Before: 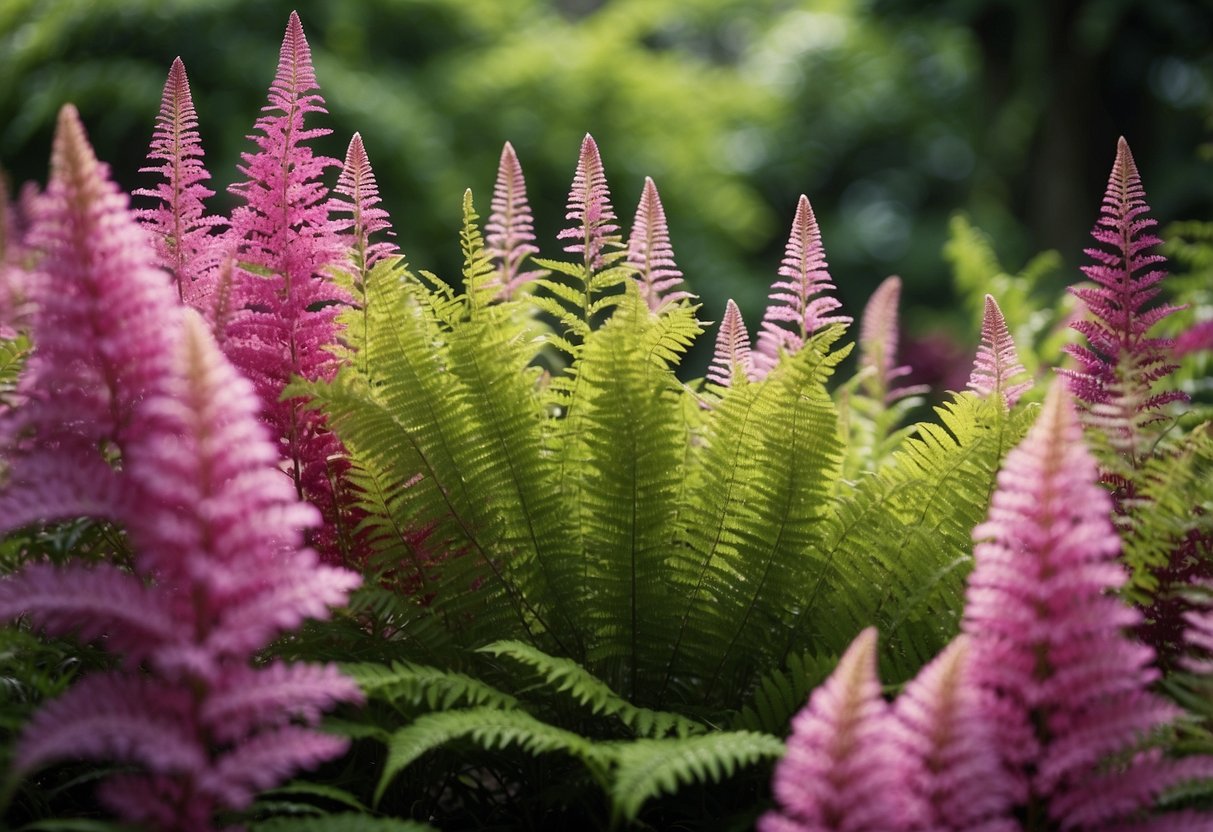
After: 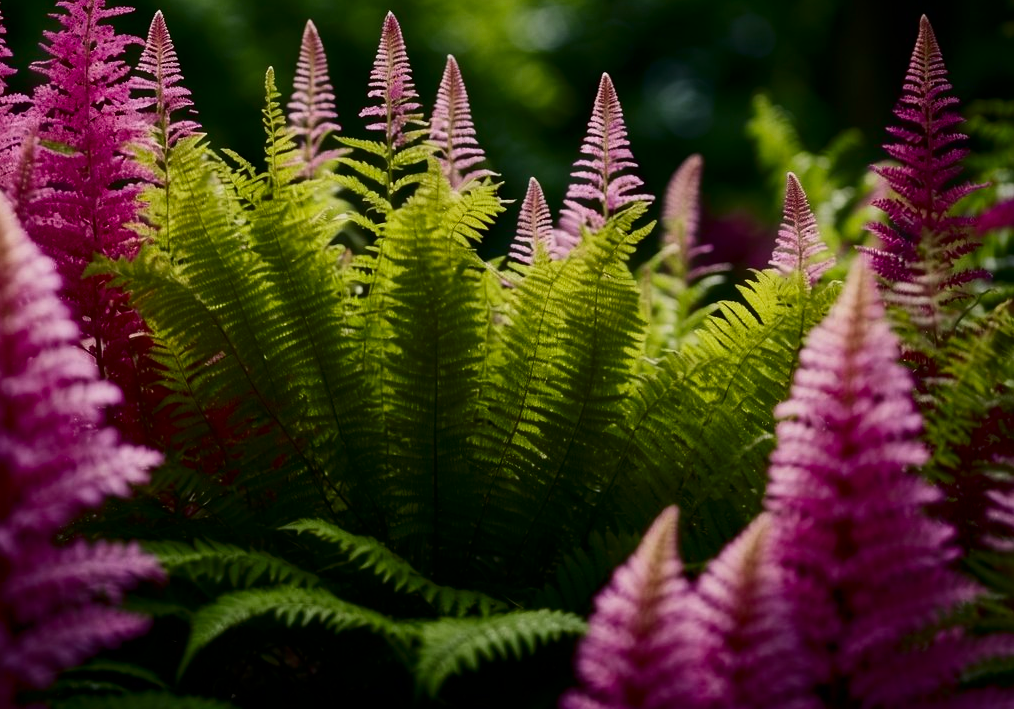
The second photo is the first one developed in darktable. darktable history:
exposure: exposure -0.339 EV, compensate highlight preservation false
crop: left 16.379%, top 14.691%
contrast brightness saturation: contrast 0.215, brightness -0.192, saturation 0.237
